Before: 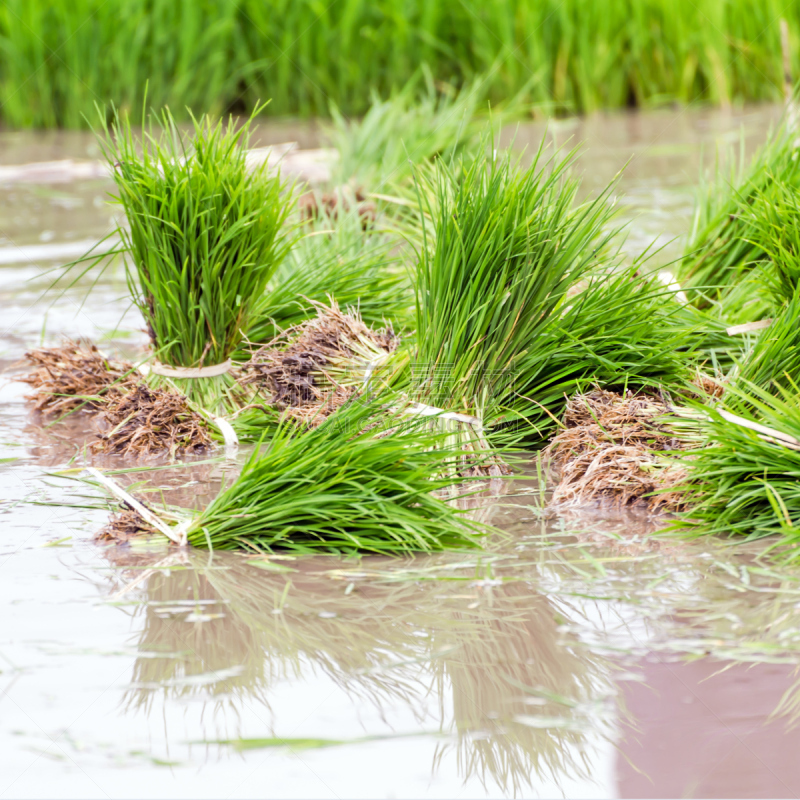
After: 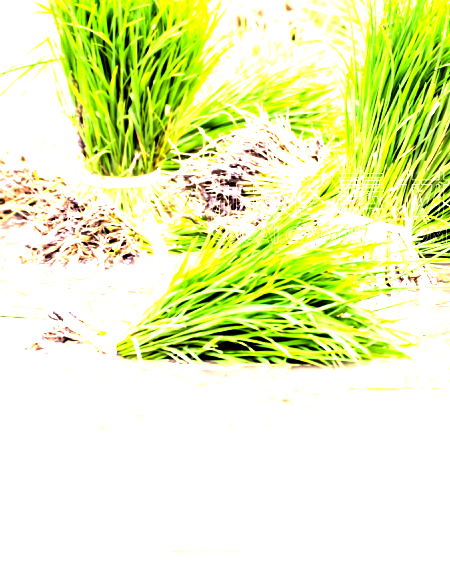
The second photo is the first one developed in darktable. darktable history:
filmic rgb: black relative exposure -5 EV, hardness 2.88, contrast 1.3, highlights saturation mix -30%
crop: left 8.966%, top 23.852%, right 34.699%, bottom 4.703%
levels: levels [0, 0.281, 0.562]
